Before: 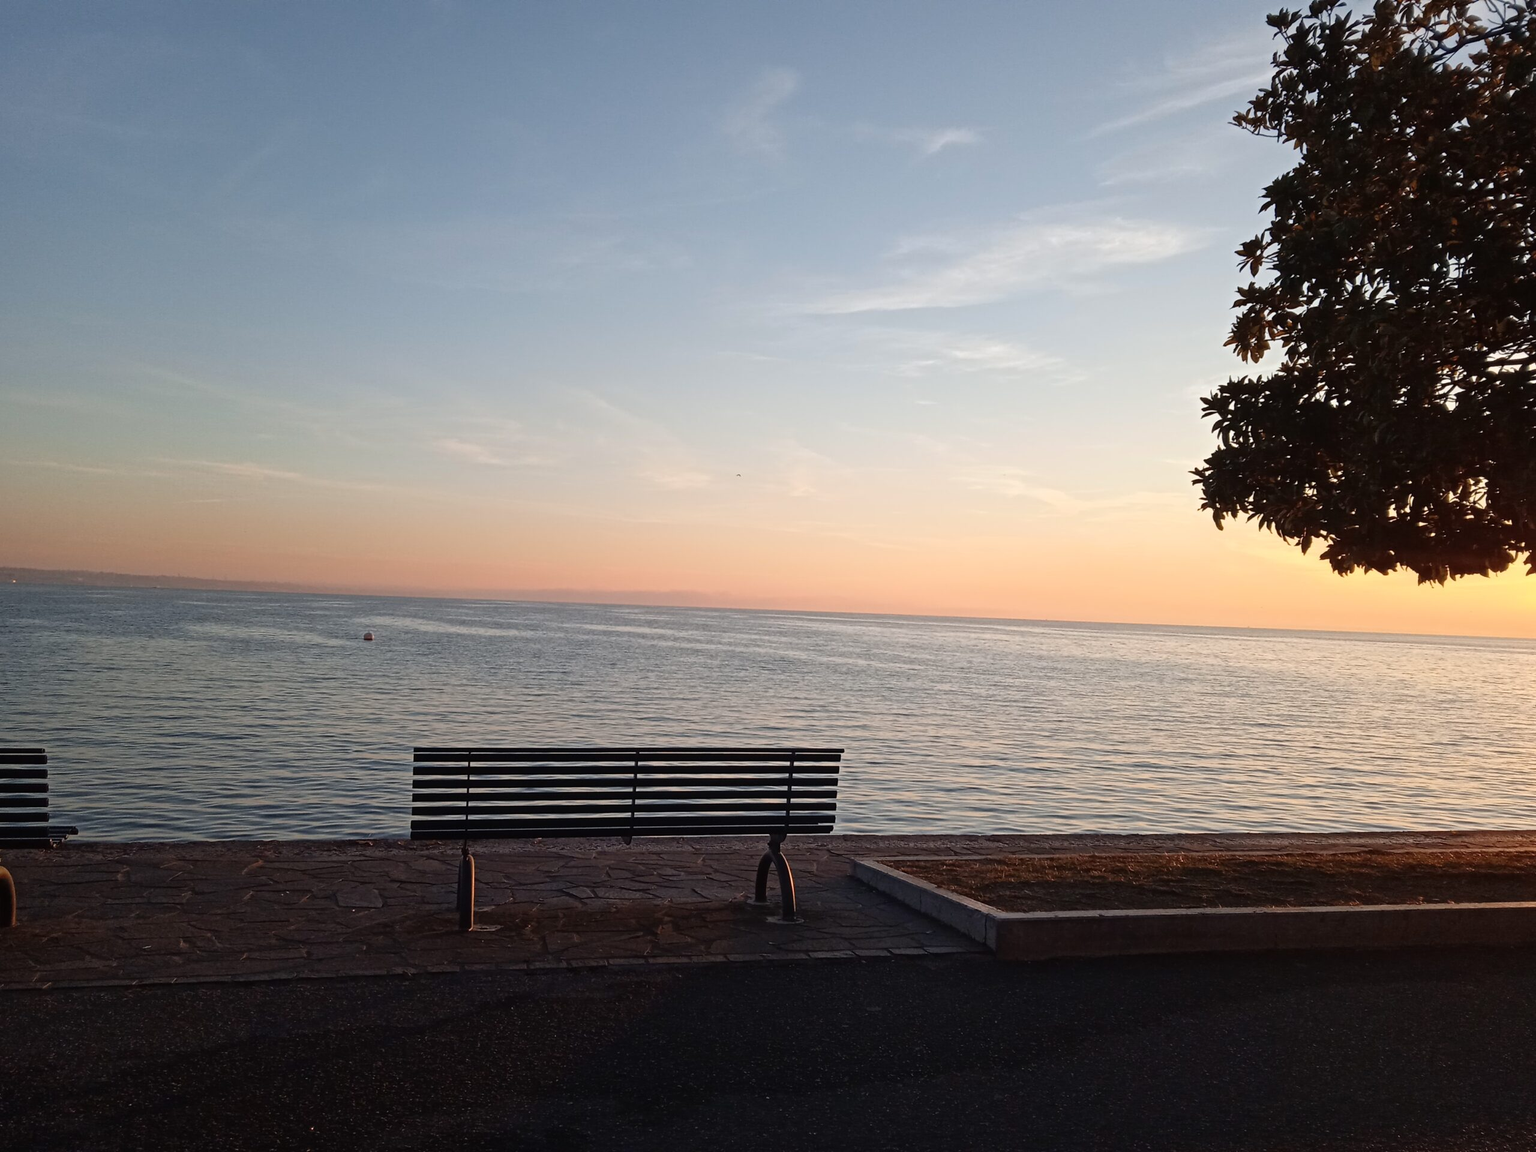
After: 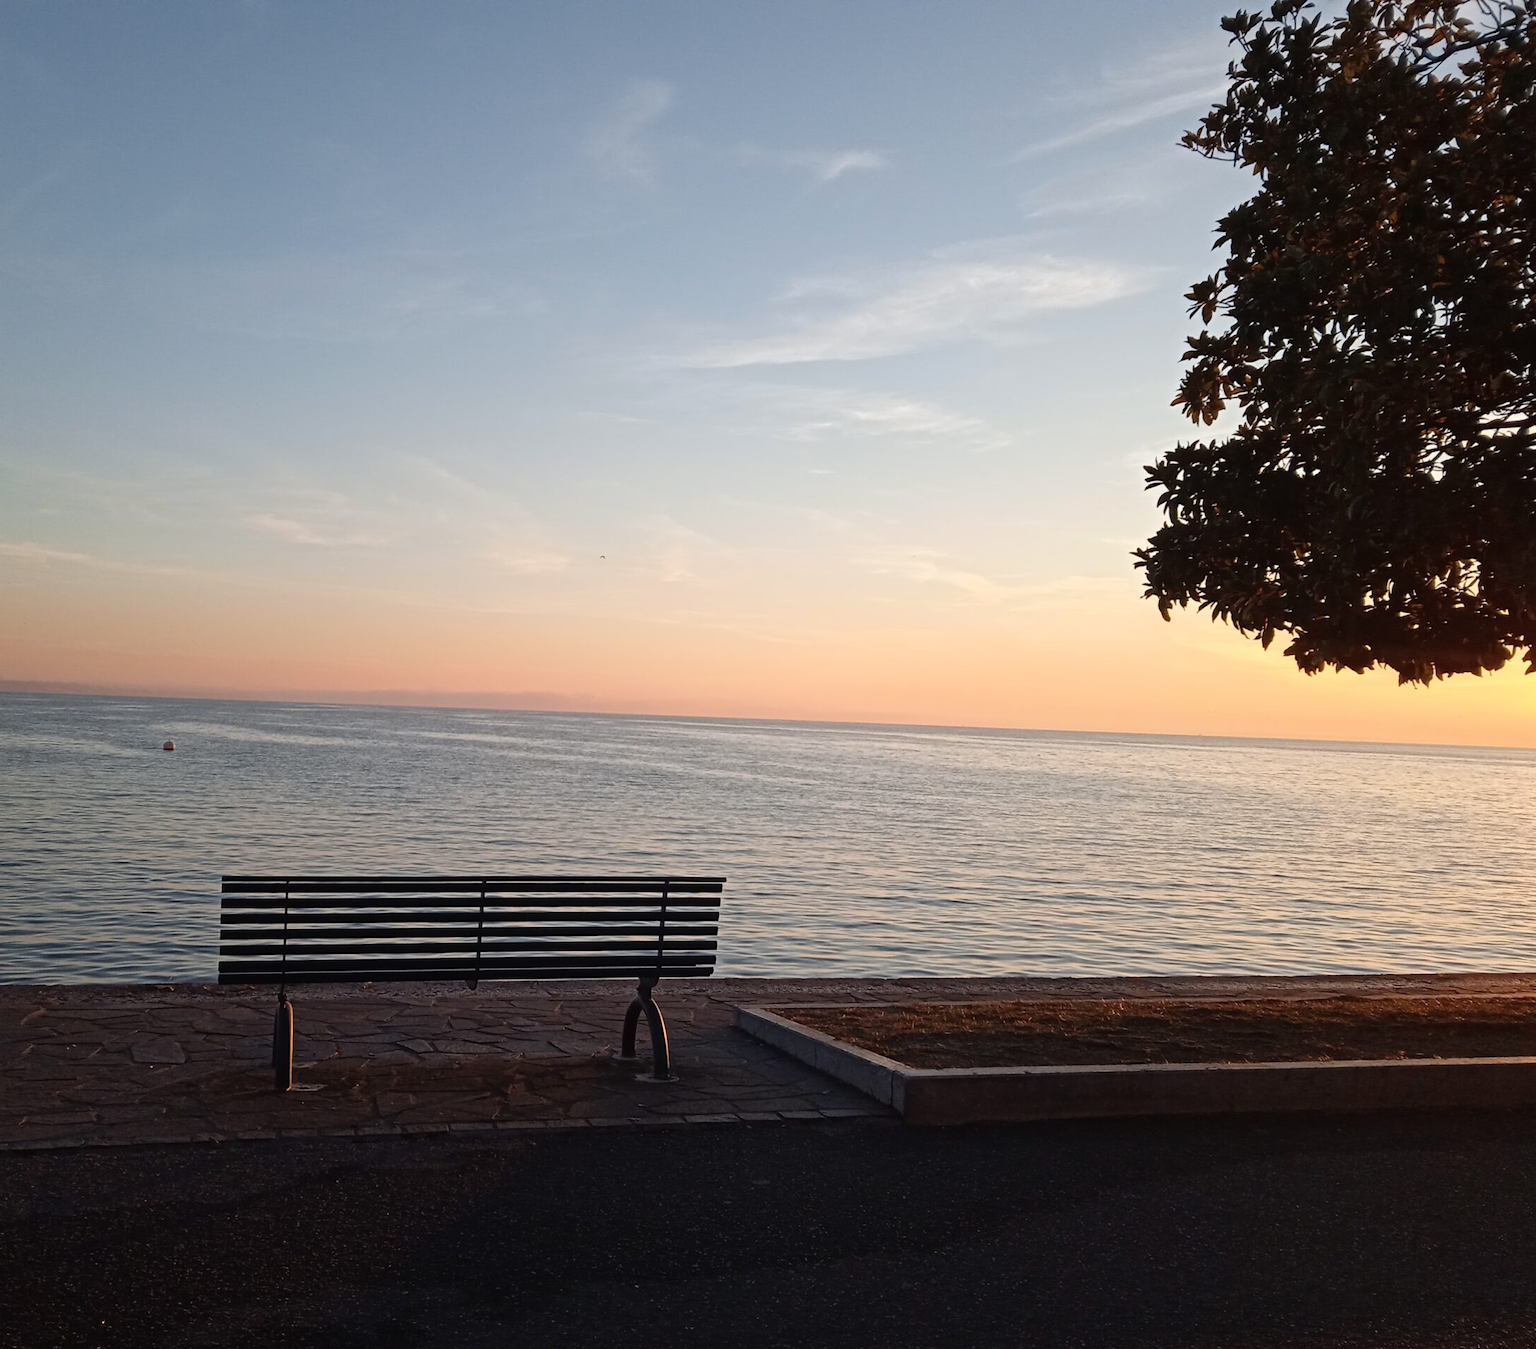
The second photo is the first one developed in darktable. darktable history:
crop and rotate: left 14.648%
